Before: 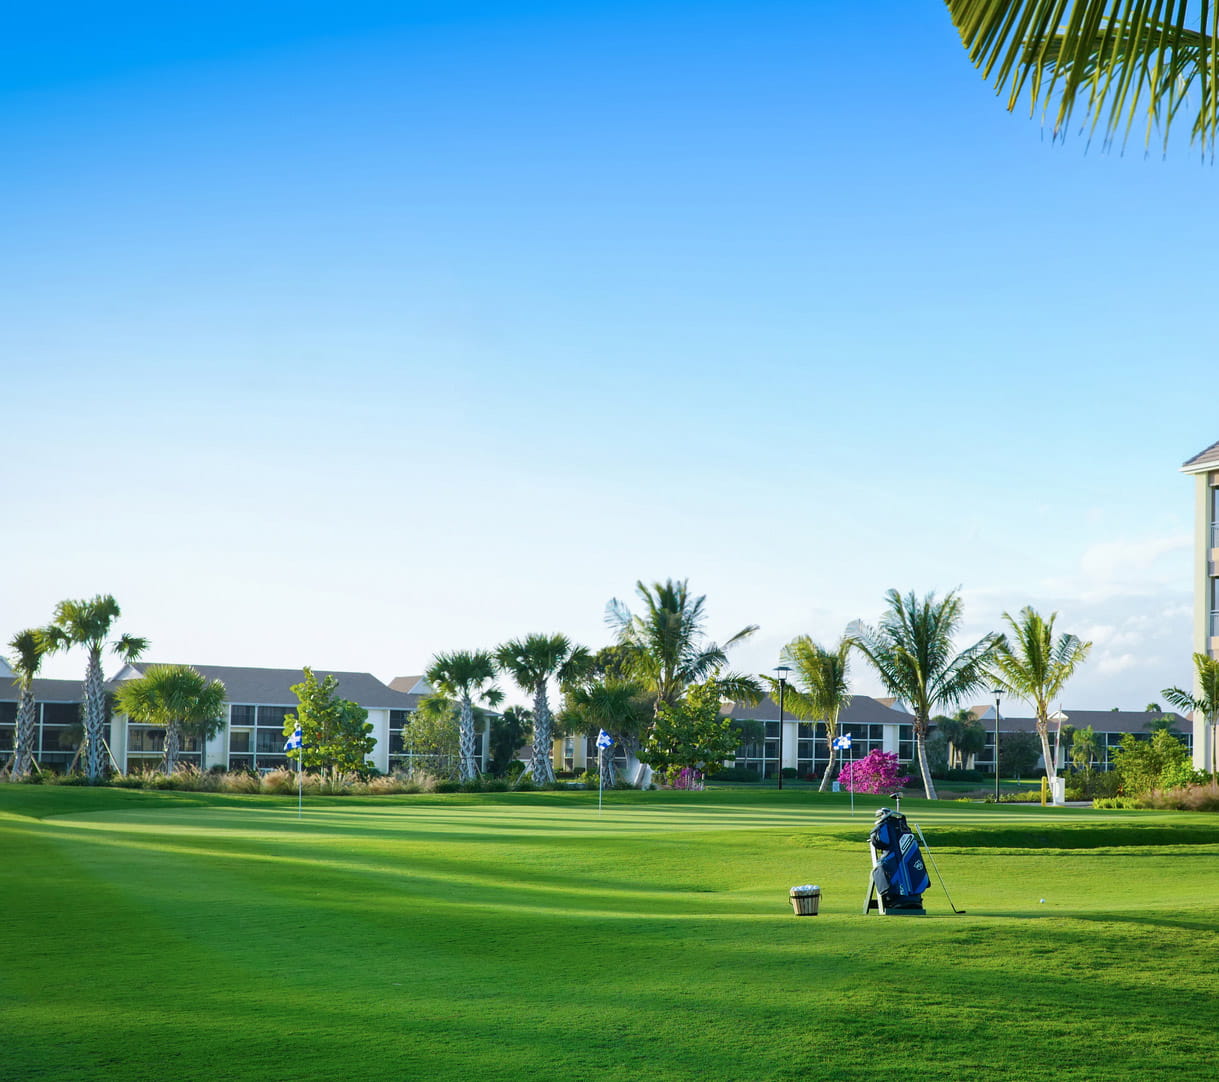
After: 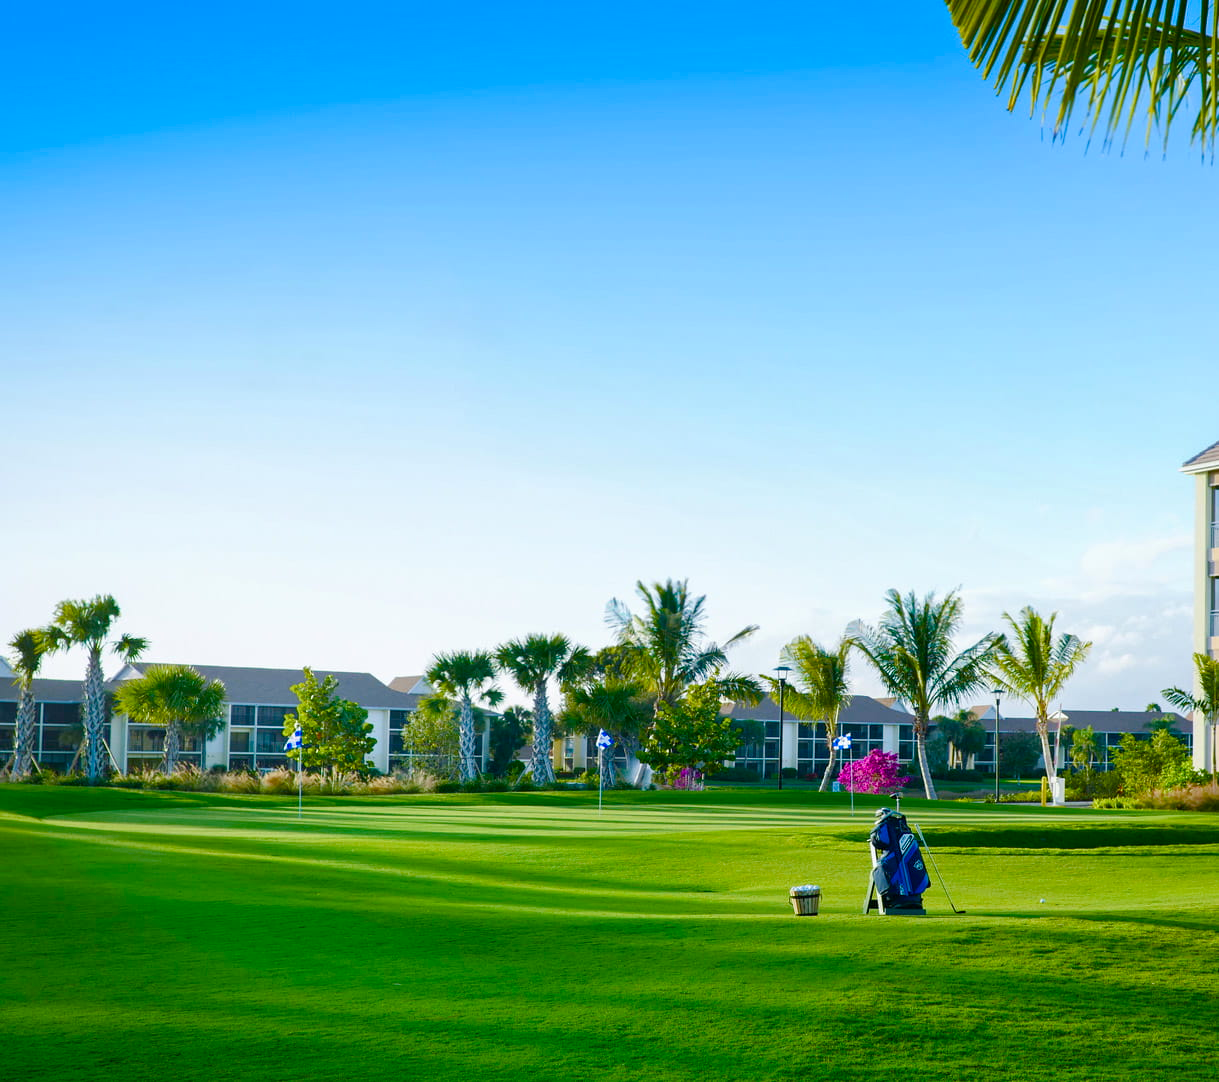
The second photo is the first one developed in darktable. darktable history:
color balance rgb: linear chroma grading › shadows 31.875%, linear chroma grading › global chroma -1.472%, linear chroma grading › mid-tones 4.398%, perceptual saturation grading › global saturation 20%, perceptual saturation grading › highlights -25.76%, perceptual saturation grading › shadows 24.415%, global vibrance 20%
